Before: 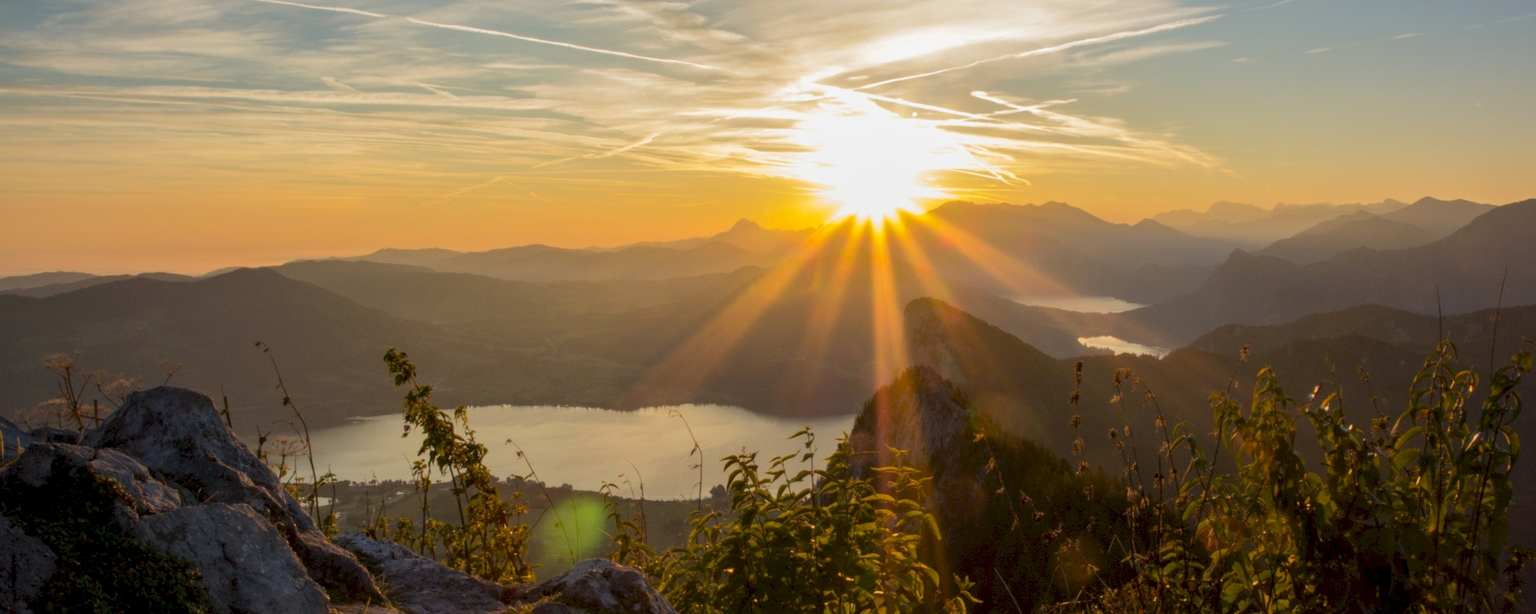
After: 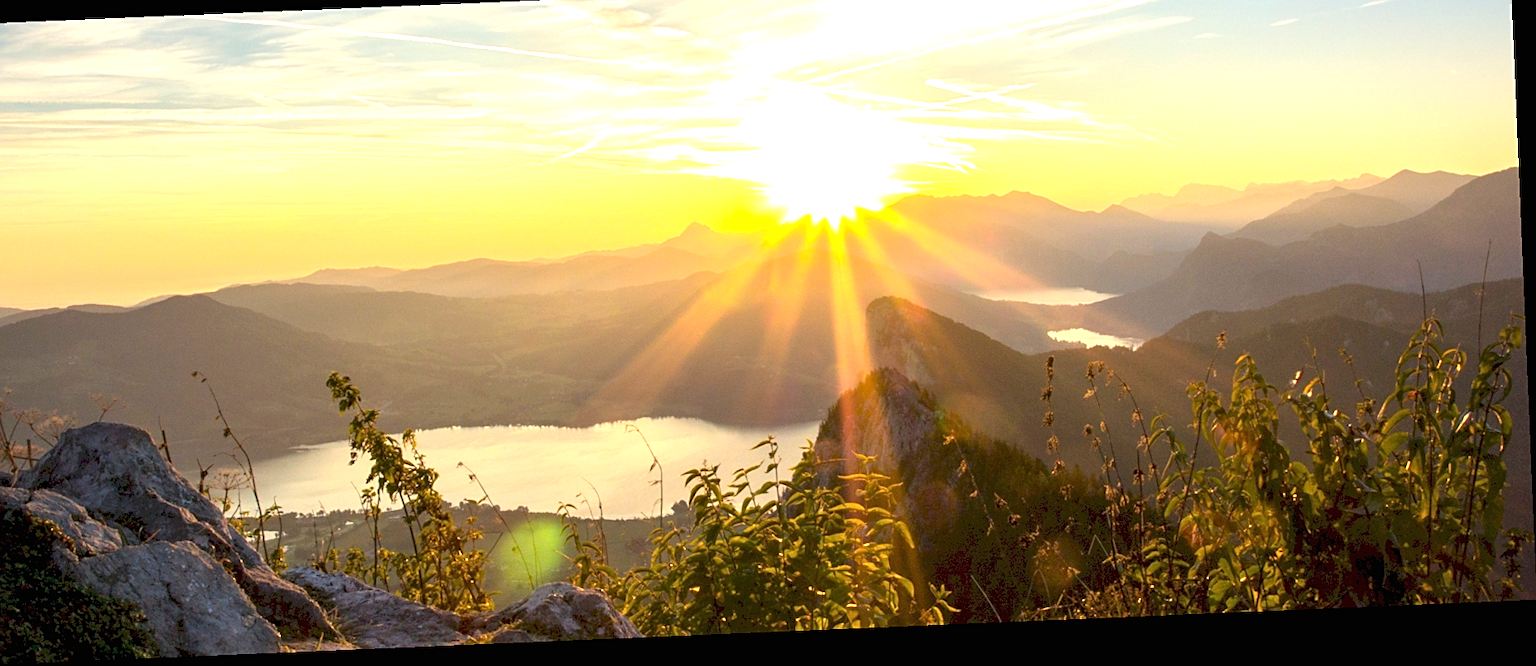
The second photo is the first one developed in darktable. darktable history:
sharpen: on, module defaults
exposure: black level correction 0, exposure 1.3 EV, compensate highlight preservation false
crop and rotate: angle 2.42°, left 5.456%, top 5.678%
